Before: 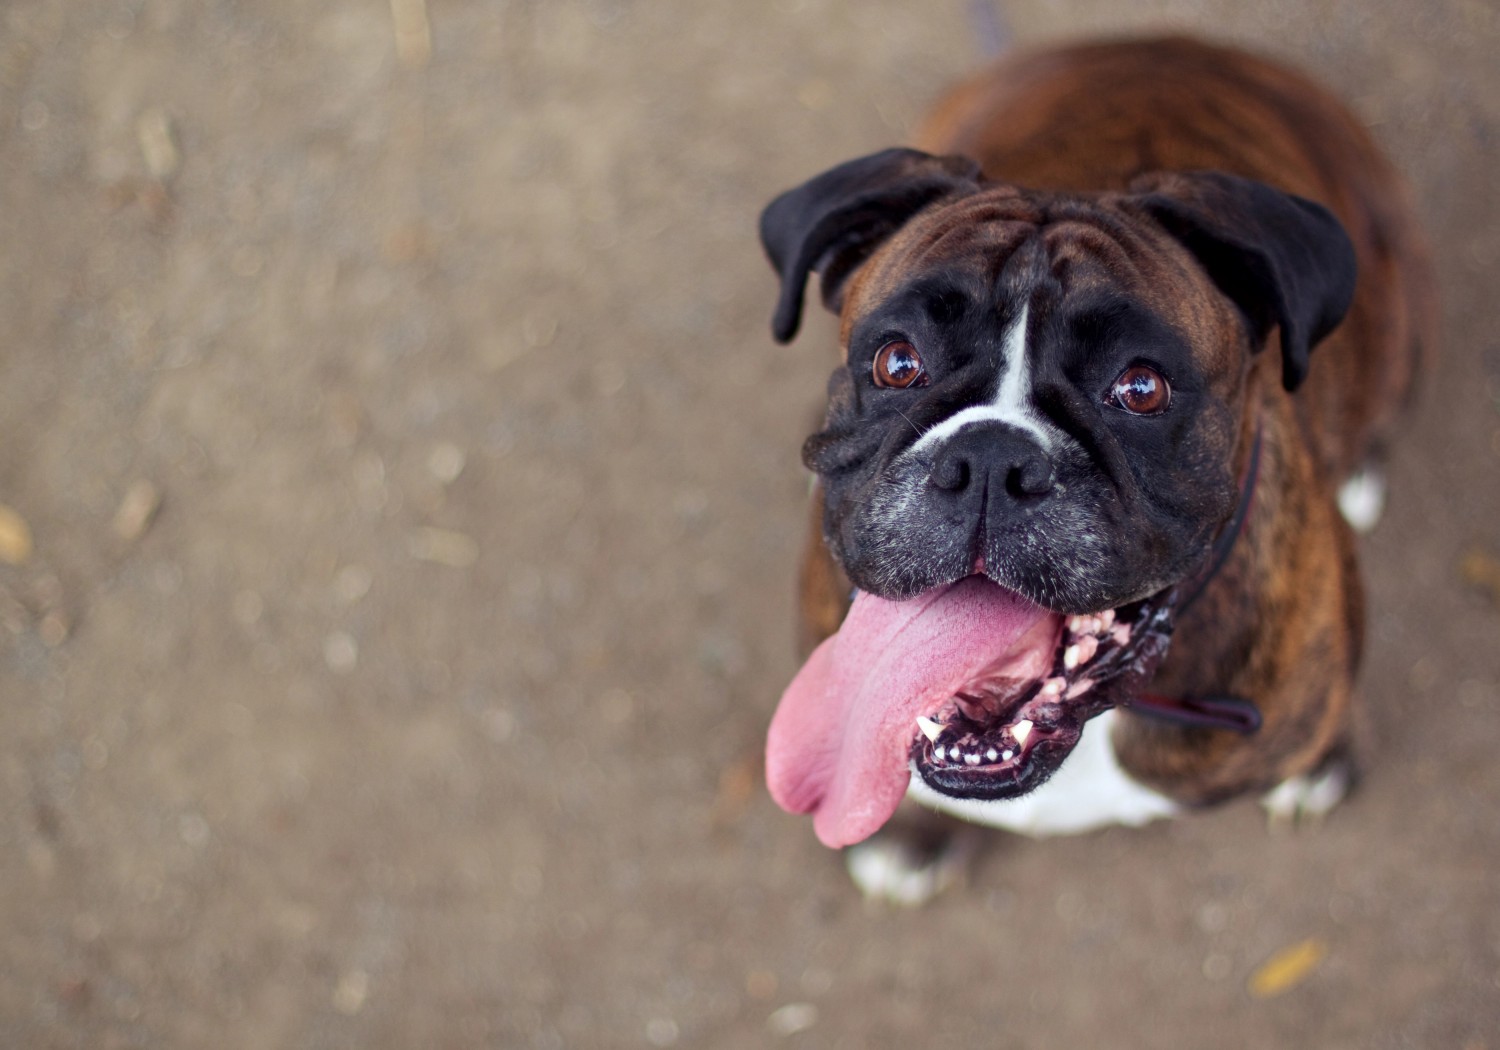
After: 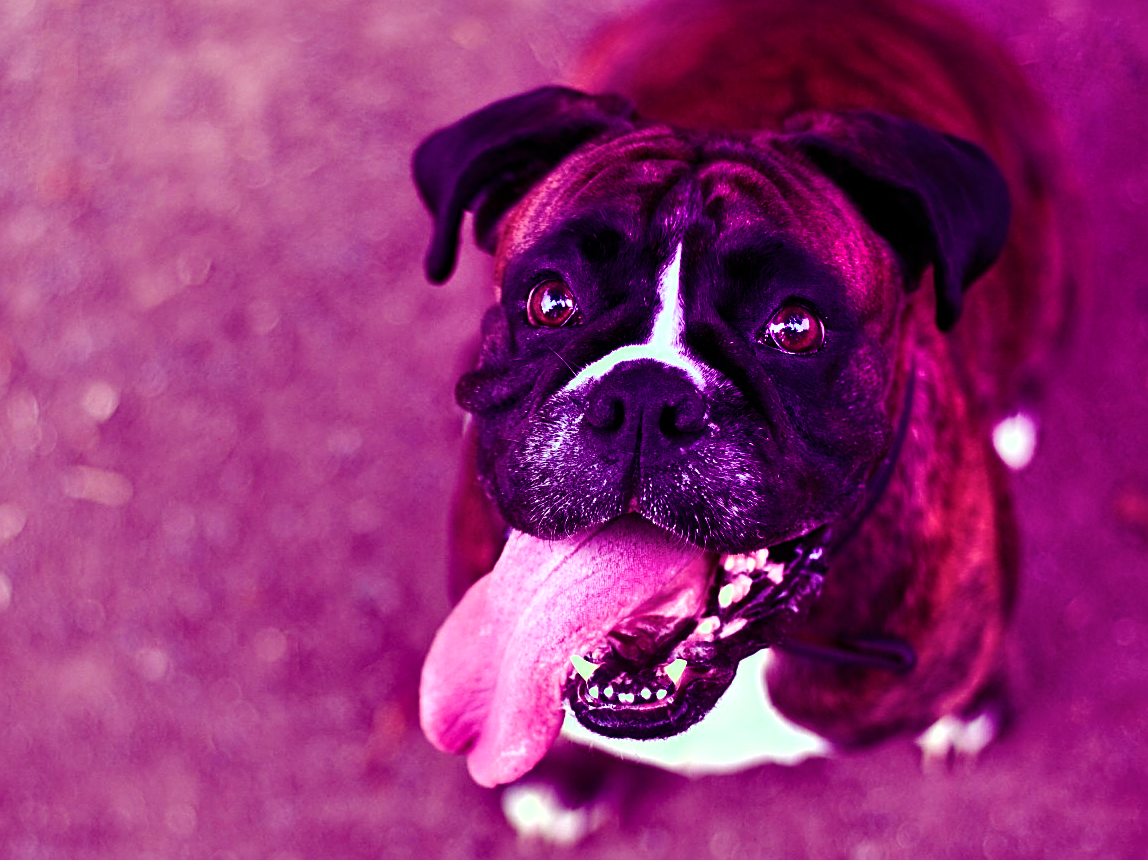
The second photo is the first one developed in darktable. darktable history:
sharpen: on, module defaults
shadows and highlights: highlights color adjustment 0%, low approximation 0.01, soften with gaussian
crop: left 23.095%, top 5.827%, bottom 11.854%
tone equalizer: -8 EV -0.75 EV, -7 EV -0.7 EV, -6 EV -0.6 EV, -5 EV -0.4 EV, -3 EV 0.4 EV, -2 EV 0.6 EV, -1 EV 0.7 EV, +0 EV 0.75 EV, edges refinement/feathering 500, mask exposure compensation -1.57 EV, preserve details no
color balance: mode lift, gamma, gain (sRGB), lift [1, 1, 0.101, 1]
